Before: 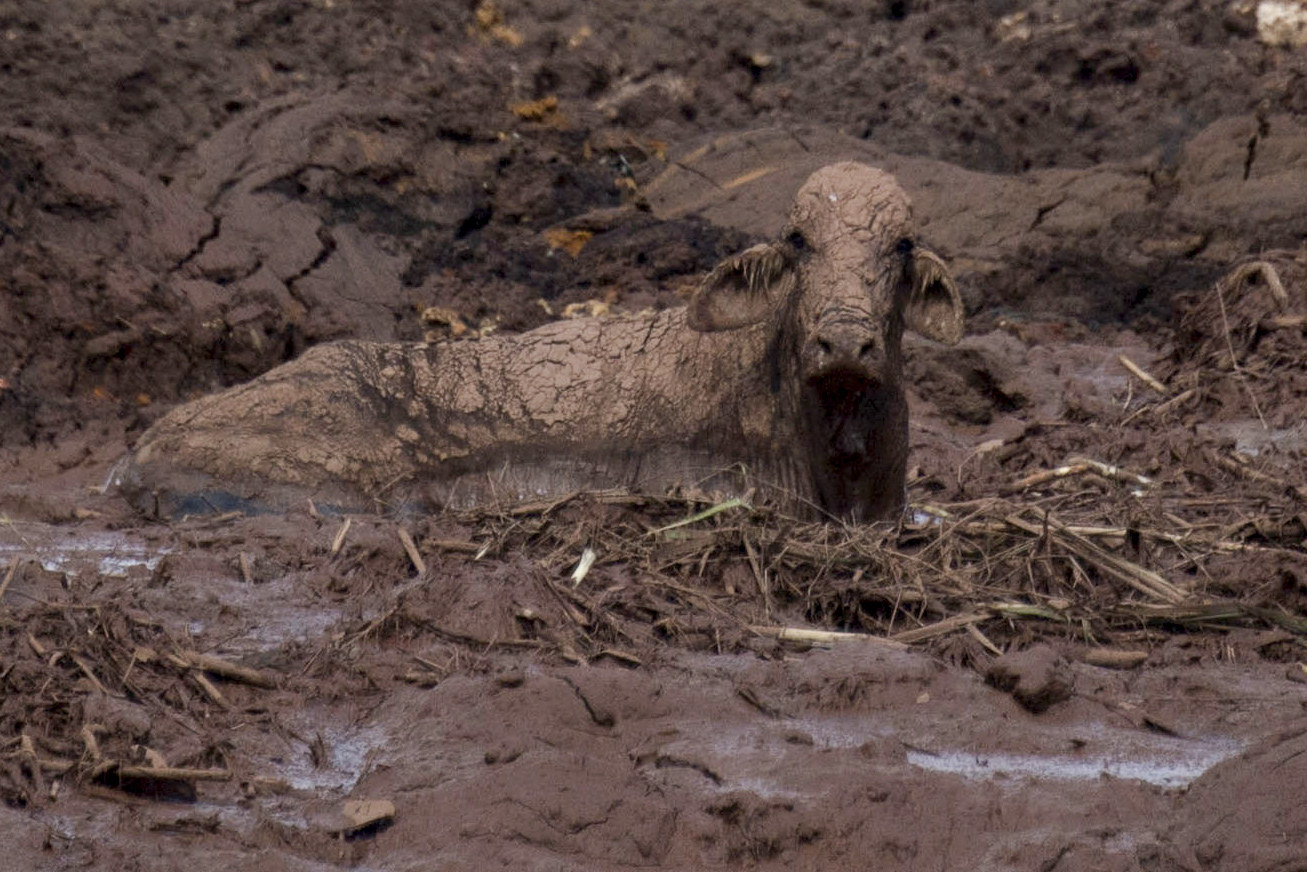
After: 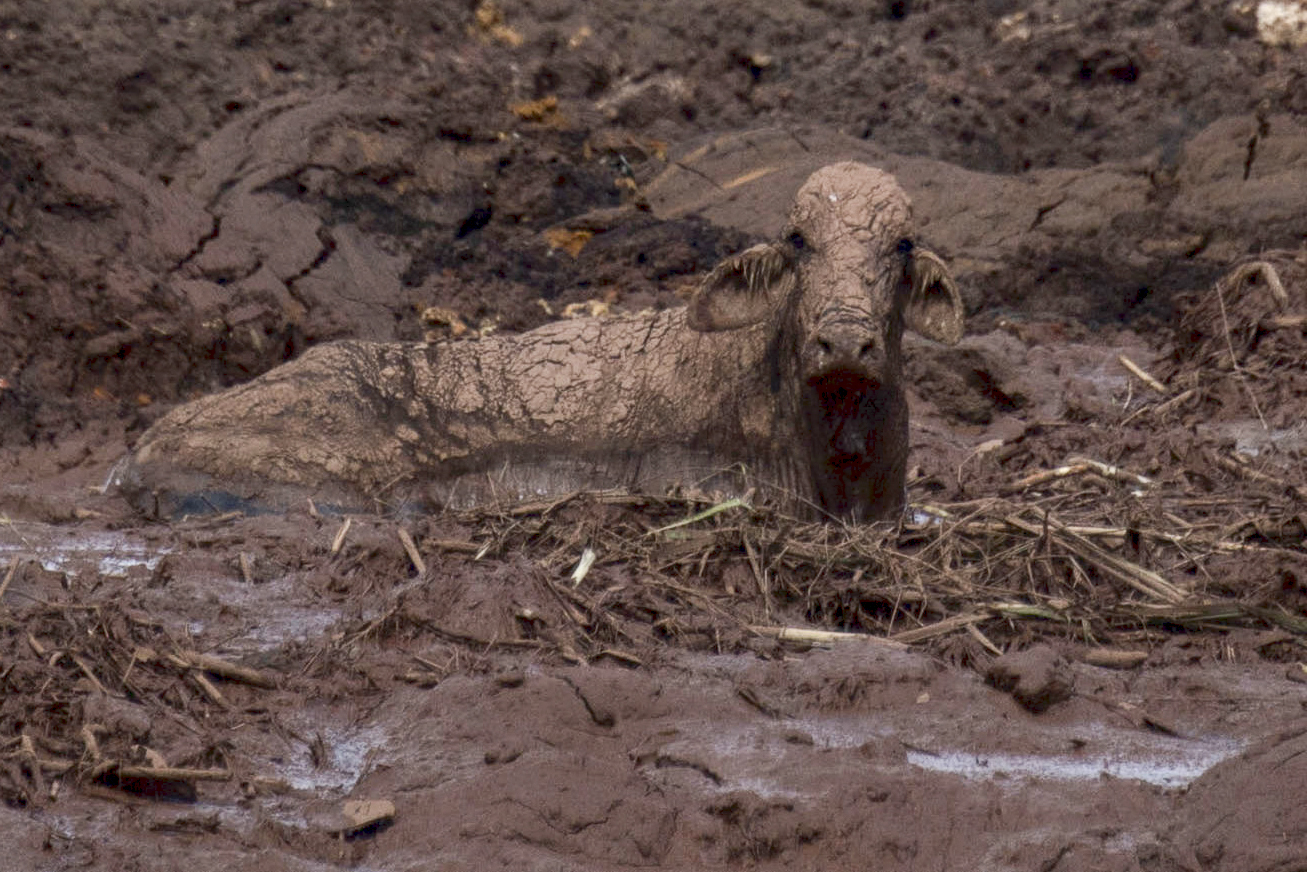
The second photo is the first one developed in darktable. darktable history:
local contrast: on, module defaults
tone curve: curves: ch0 [(0, 0) (0.003, 0.04) (0.011, 0.053) (0.025, 0.077) (0.044, 0.104) (0.069, 0.127) (0.1, 0.15) (0.136, 0.177) (0.177, 0.215) (0.224, 0.254) (0.277, 0.3) (0.335, 0.355) (0.399, 0.41) (0.468, 0.477) (0.543, 0.554) (0.623, 0.636) (0.709, 0.72) (0.801, 0.804) (0.898, 0.892) (1, 1)]
